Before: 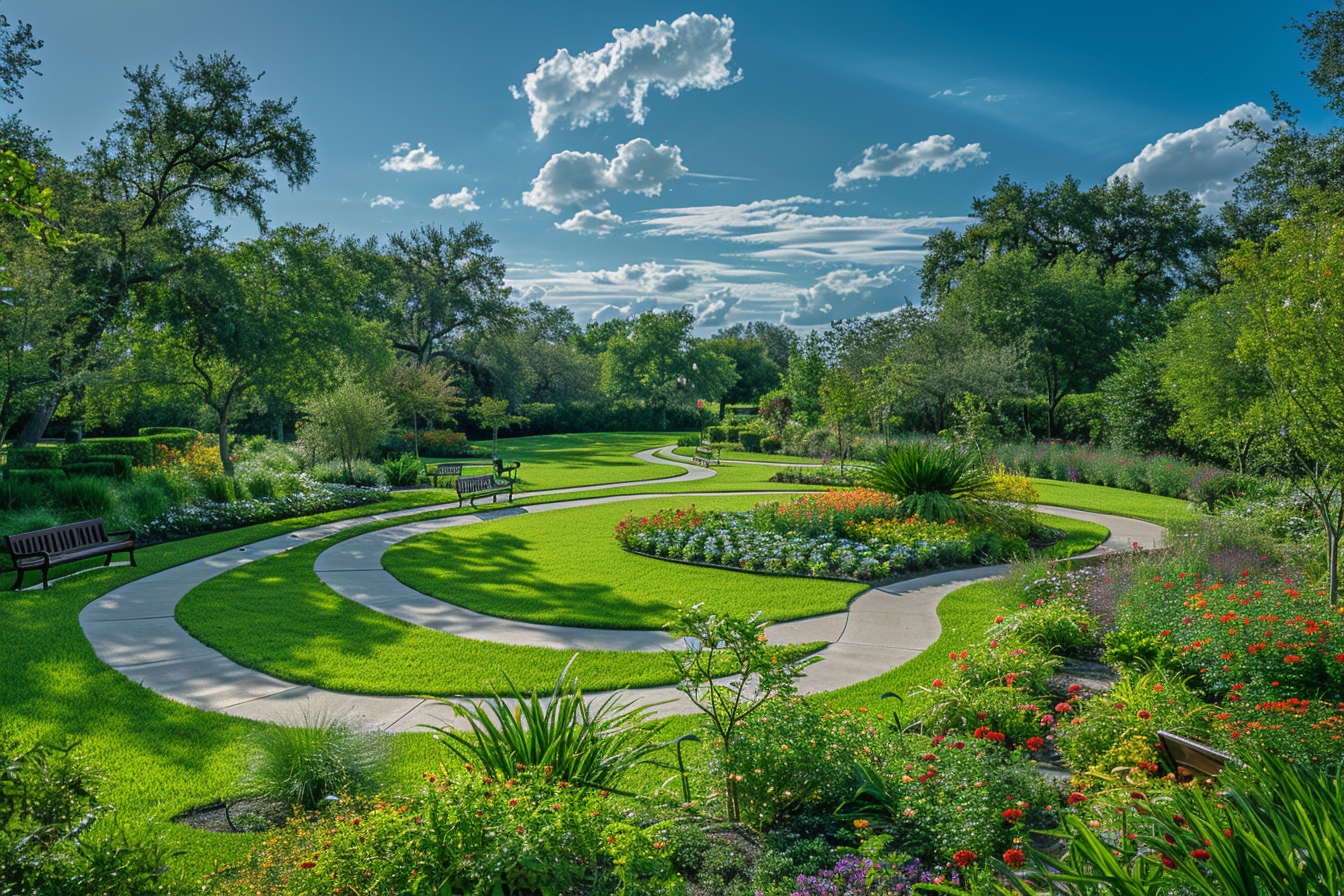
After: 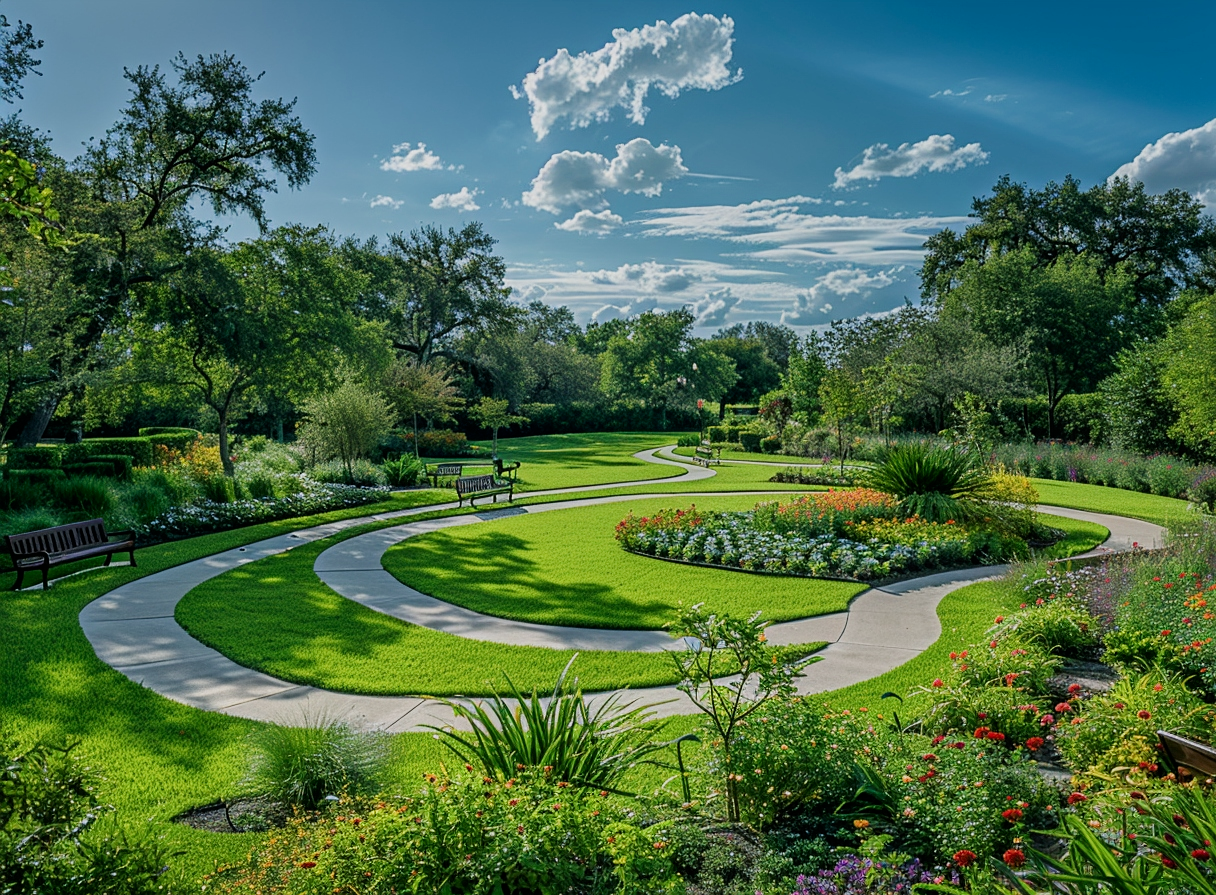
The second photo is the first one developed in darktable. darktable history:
contrast brightness saturation: contrast 0.14
filmic rgb: hardness 4.17
crop: right 9.509%, bottom 0.031%
sharpen: amount 0.2
